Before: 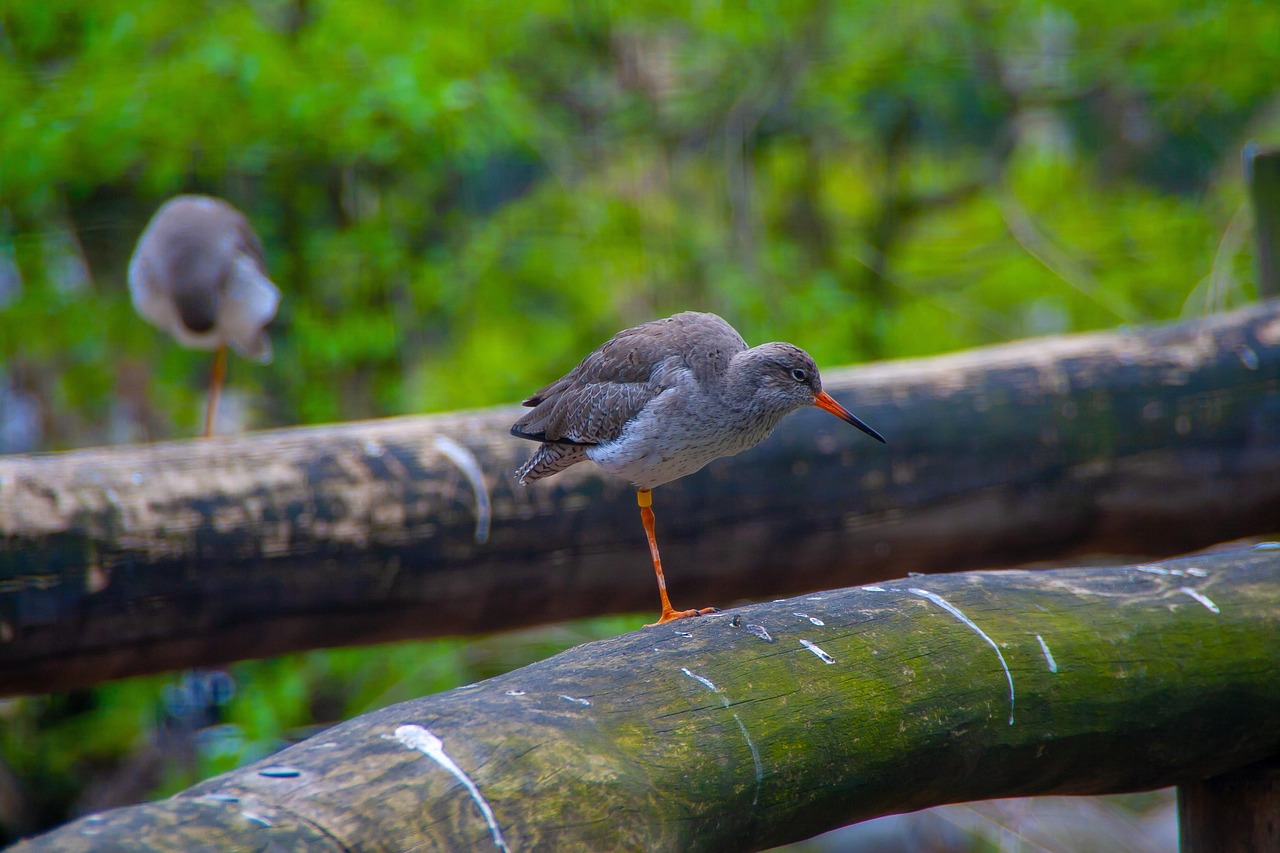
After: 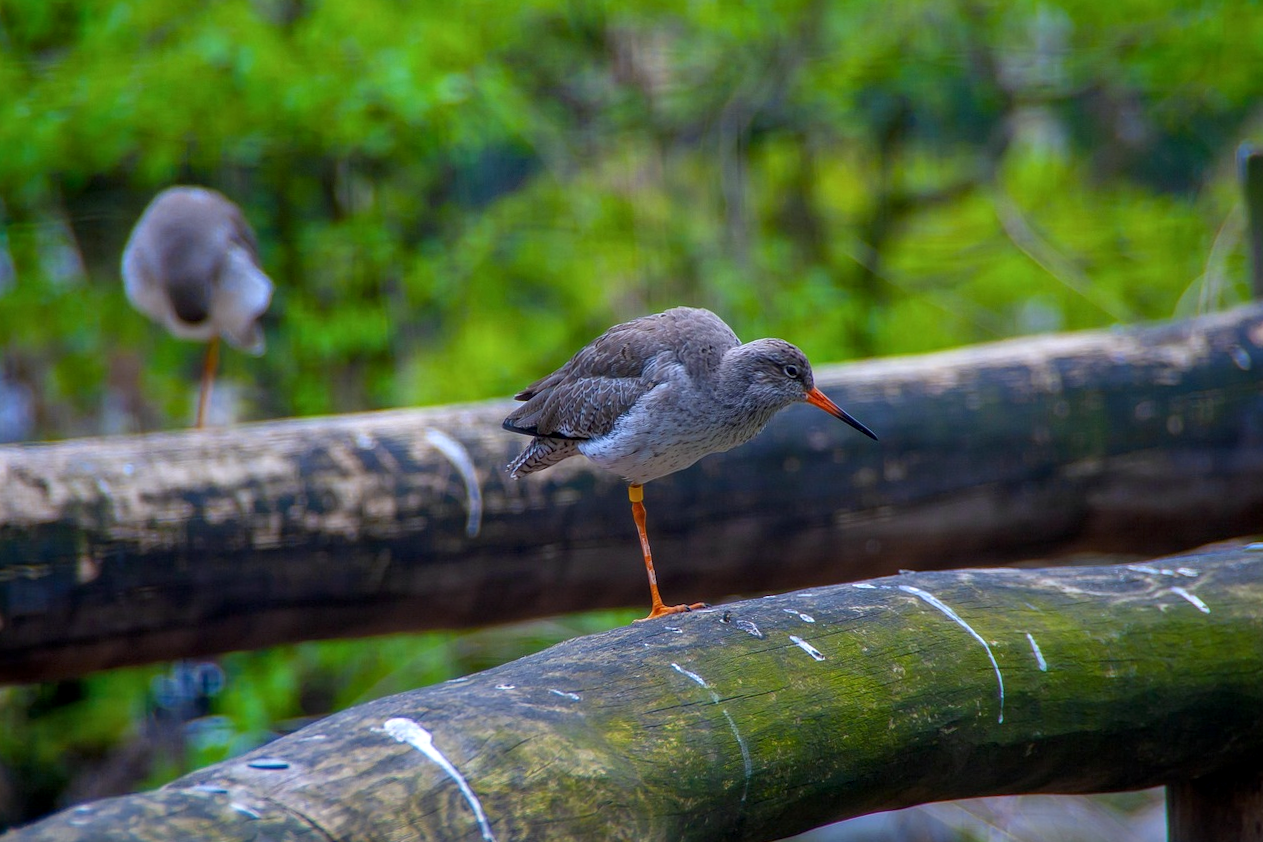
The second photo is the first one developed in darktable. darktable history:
crop and rotate: angle -0.5°
white balance: red 0.967, blue 1.049
local contrast: on, module defaults
